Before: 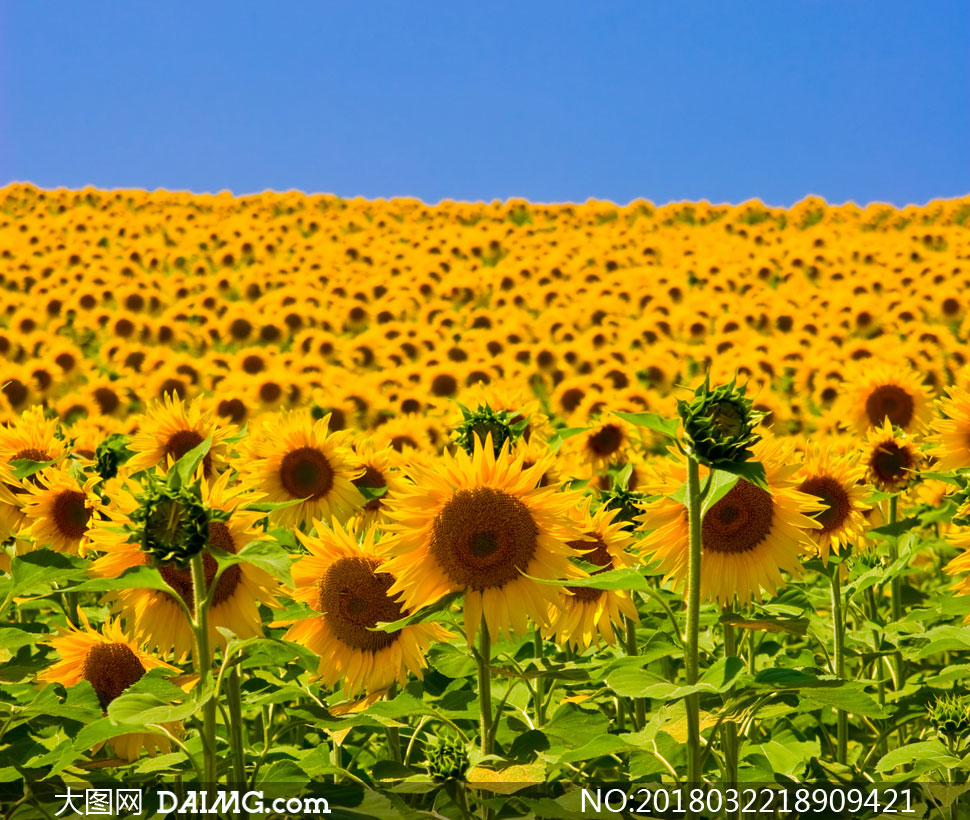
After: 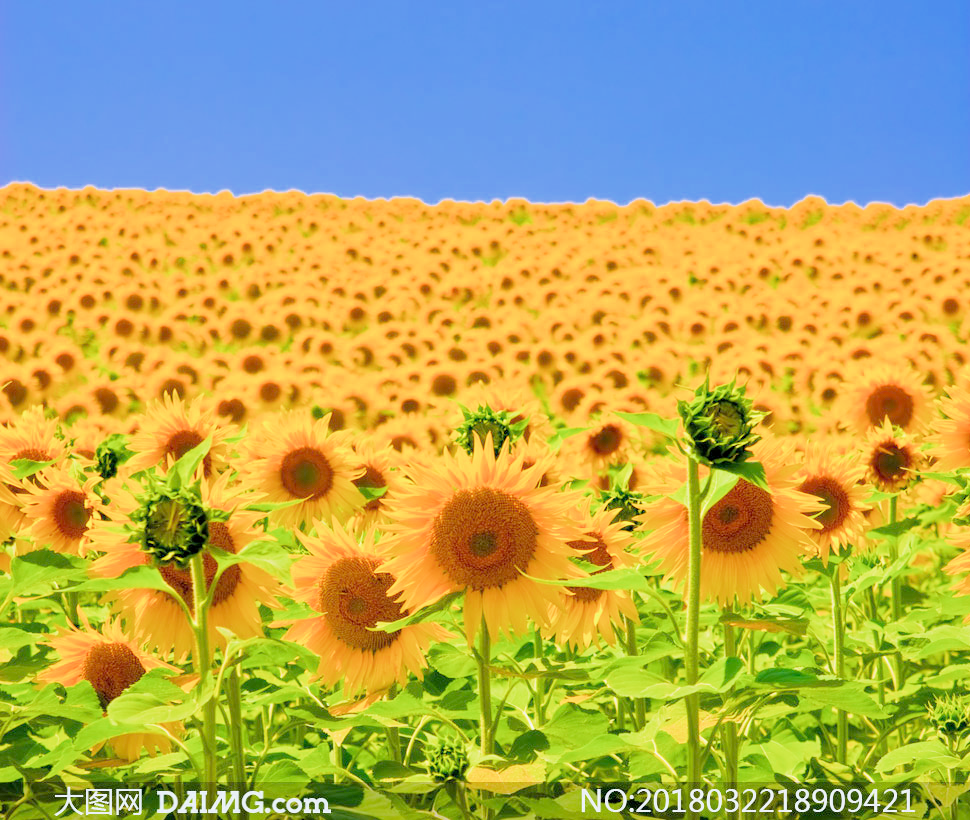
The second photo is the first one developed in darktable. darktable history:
filmic rgb: middle gray luminance 3.44%, black relative exposure -5.92 EV, white relative exposure 6.33 EV, threshold 6 EV, dynamic range scaling 22.4%, target black luminance 0%, hardness 2.33, latitude 45.85%, contrast 0.78, highlights saturation mix 100%, shadows ↔ highlights balance 0.033%, add noise in highlights 0, preserve chrominance max RGB, color science v3 (2019), use custom middle-gray values true, iterations of high-quality reconstruction 0, contrast in highlights soft, enable highlight reconstruction true
white balance: red 0.976, blue 1.04
